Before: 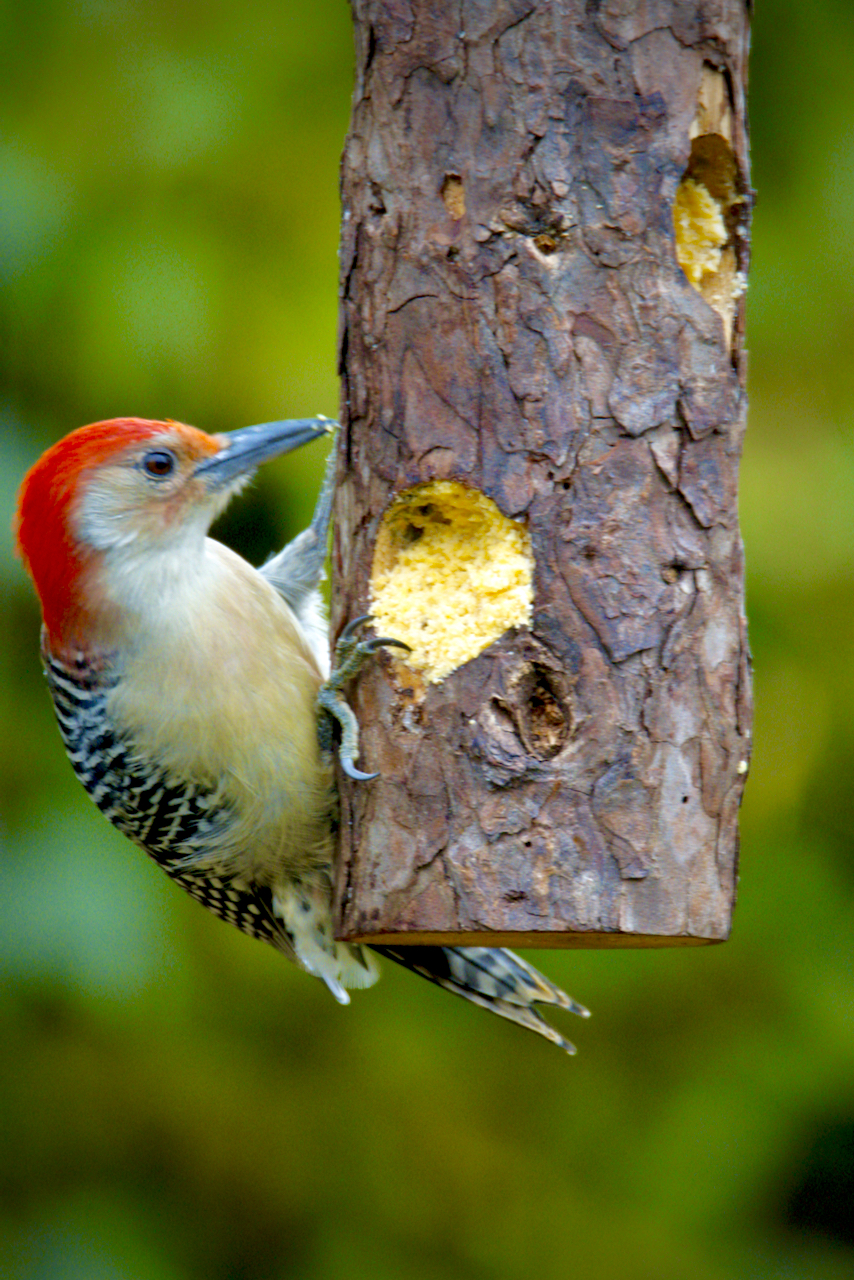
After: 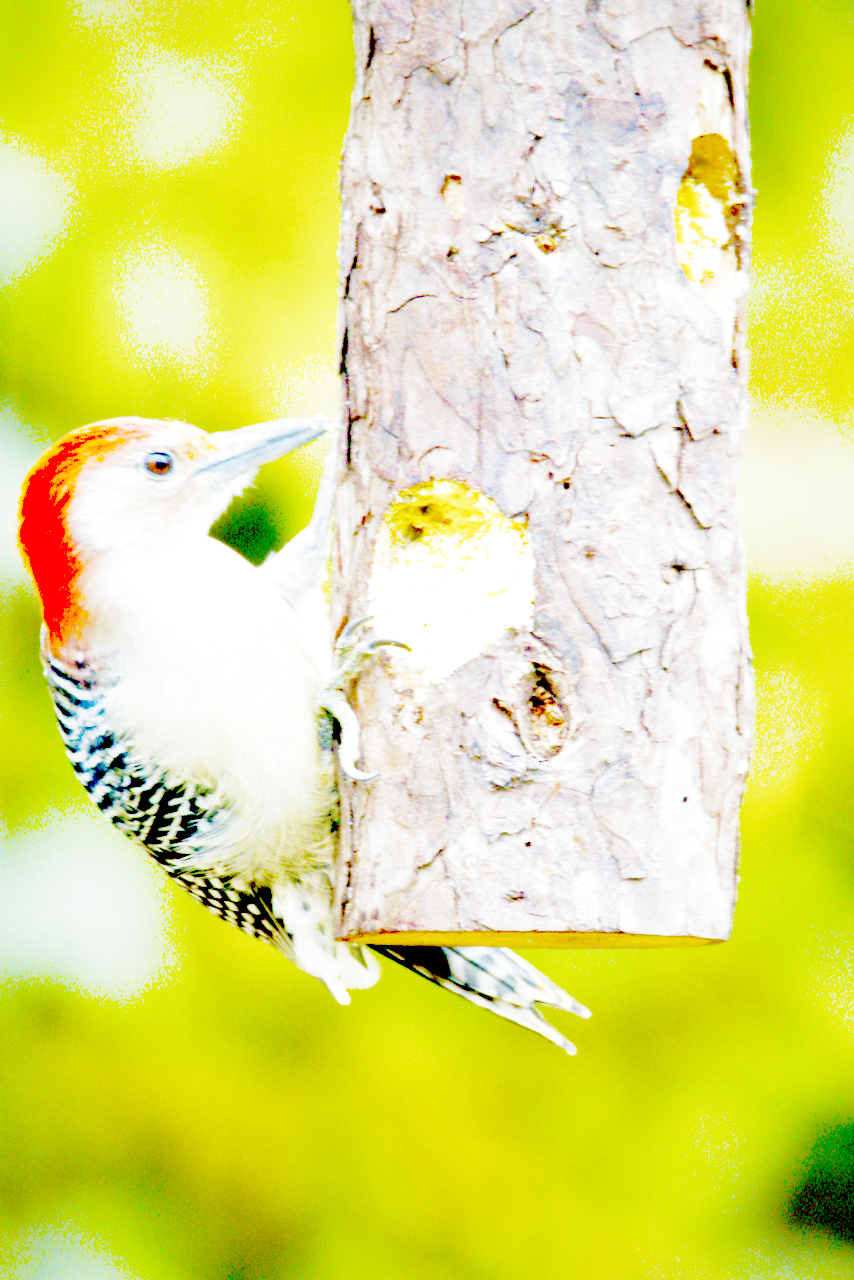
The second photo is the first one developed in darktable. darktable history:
filmic rgb: middle gray luminance 12.74%, black relative exposure -10.13 EV, white relative exposure 3.47 EV, threshold 6 EV, target black luminance 0%, hardness 5.74, latitude 44.69%, contrast 1.221, highlights saturation mix 5%, shadows ↔ highlights balance 26.78%, add noise in highlights 0, preserve chrominance no, color science v3 (2019), use custom middle-gray values true, iterations of high-quality reconstruction 0, contrast in highlights soft, enable highlight reconstruction true
exposure: exposure 0.6 EV, compensate highlight preservation false
color balance: output saturation 110%
